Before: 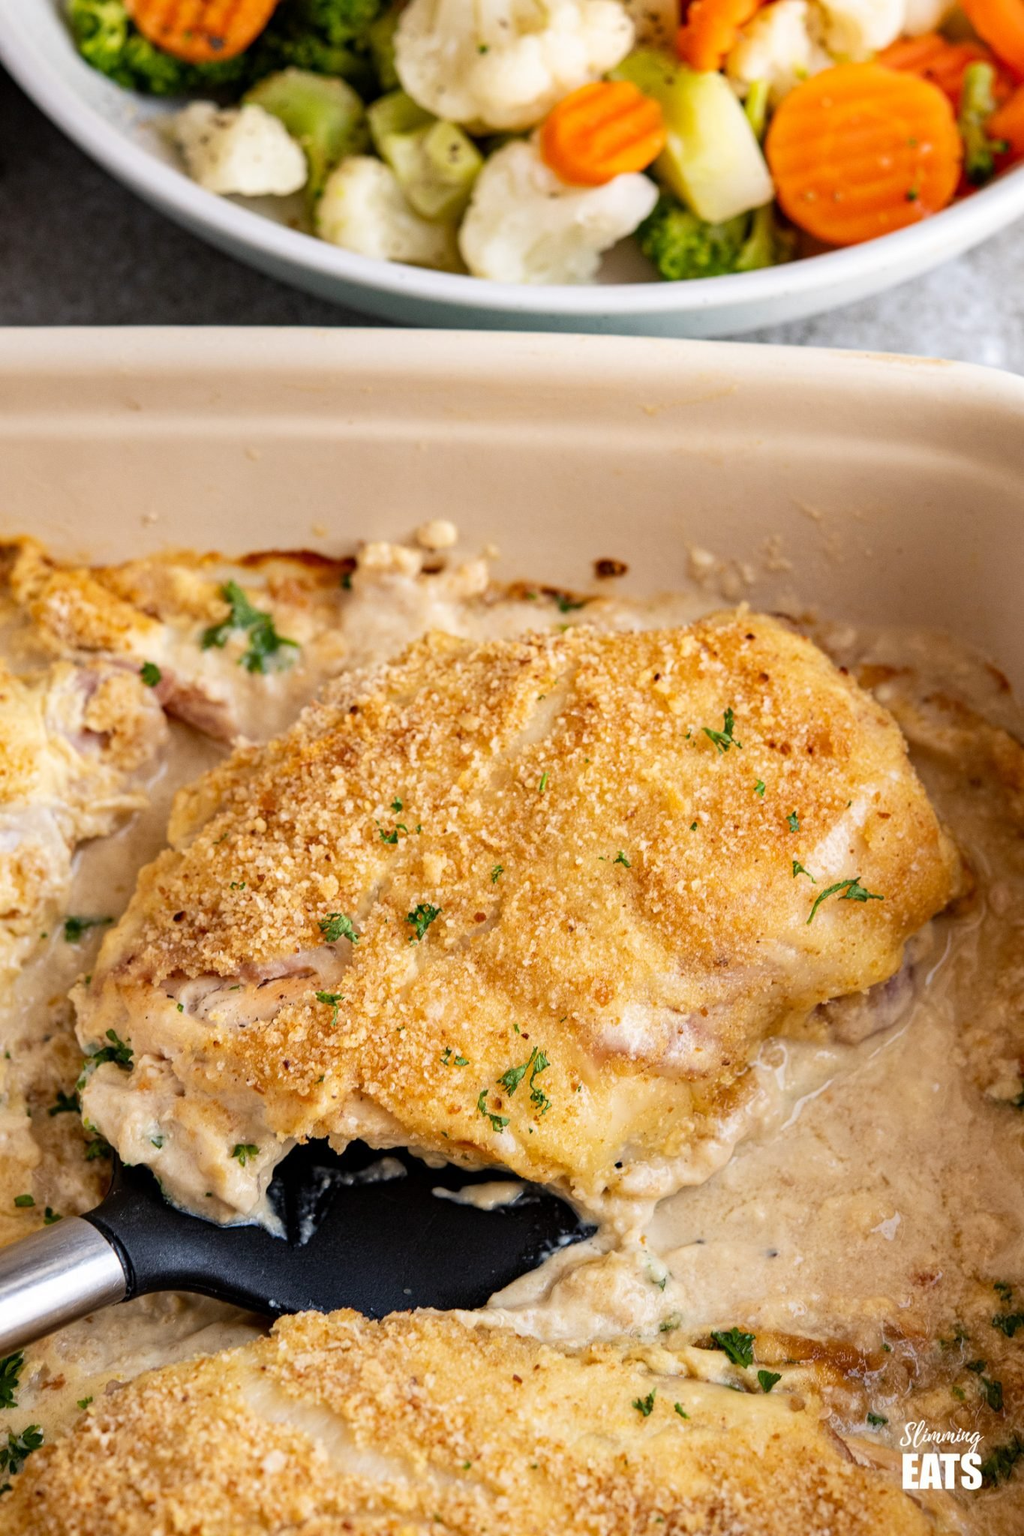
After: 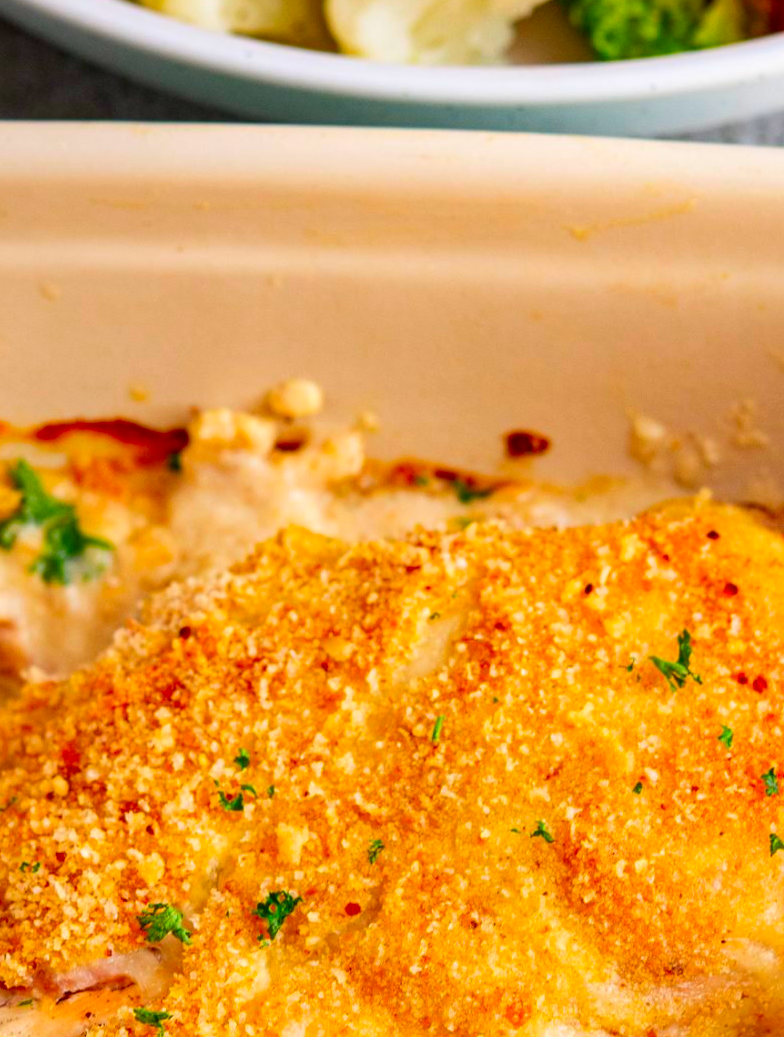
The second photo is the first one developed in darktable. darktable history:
color correction: highlights b* -0.047, saturation 1.86
crop: left 21.093%, top 15.355%, right 21.4%, bottom 33.999%
